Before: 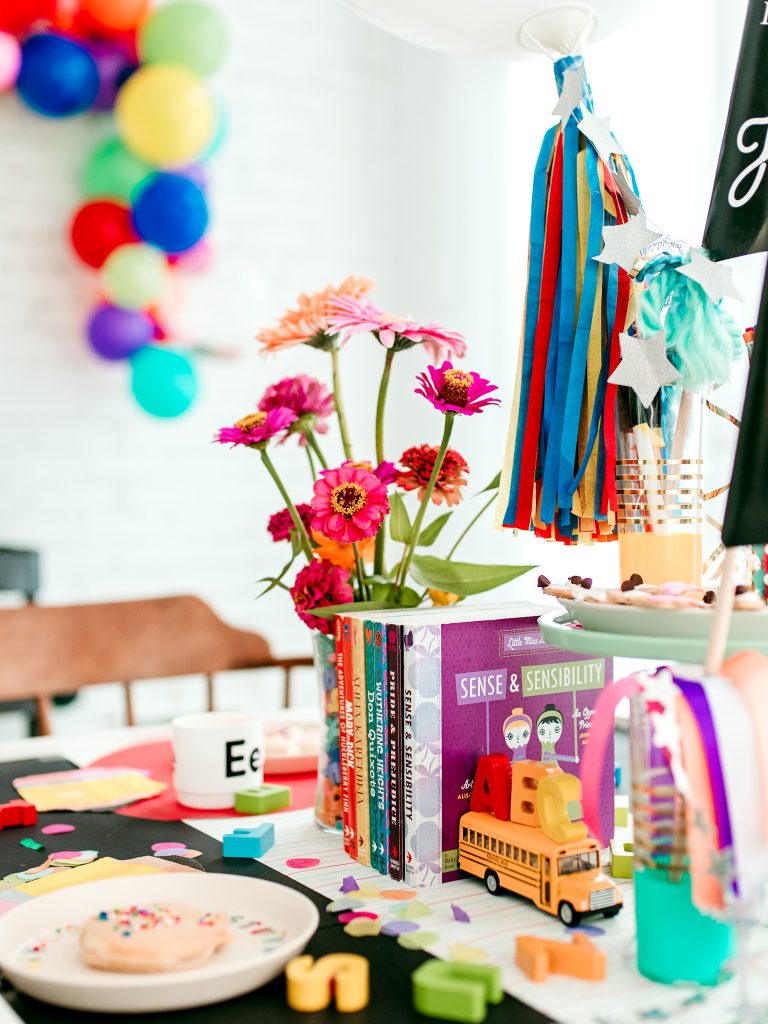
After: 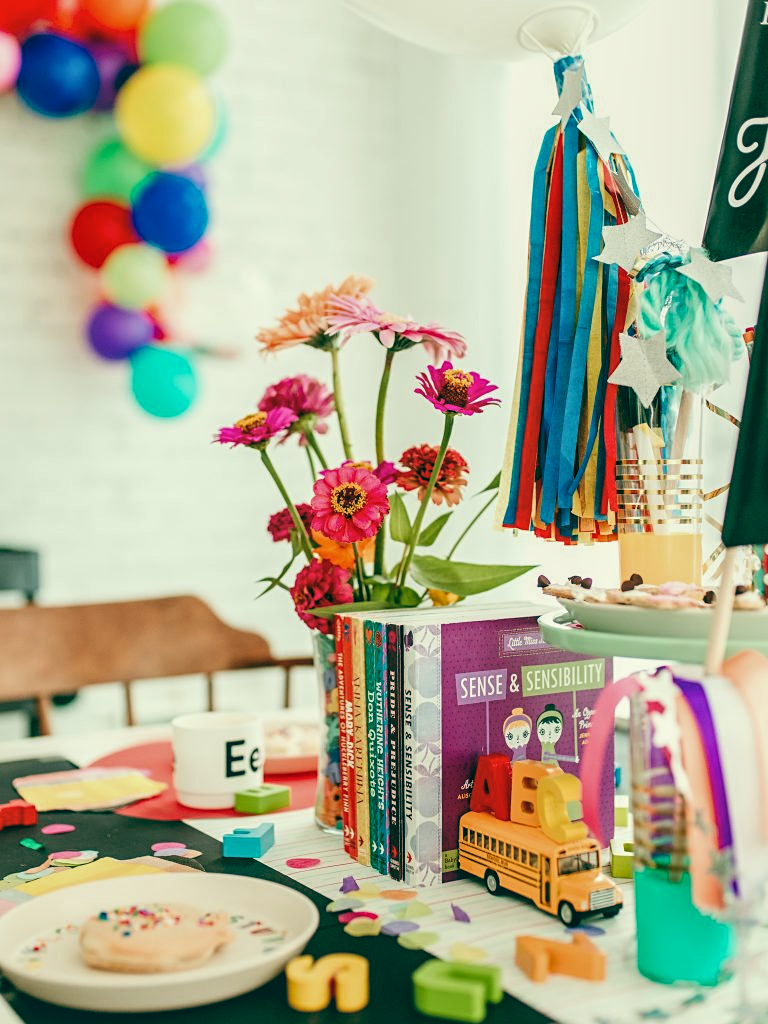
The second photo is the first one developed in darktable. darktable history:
local contrast: on, module defaults
sharpen: amount 0.2
color balance: lift [1.005, 0.99, 1.007, 1.01], gamma [1, 1.034, 1.032, 0.966], gain [0.873, 1.055, 1.067, 0.933]
